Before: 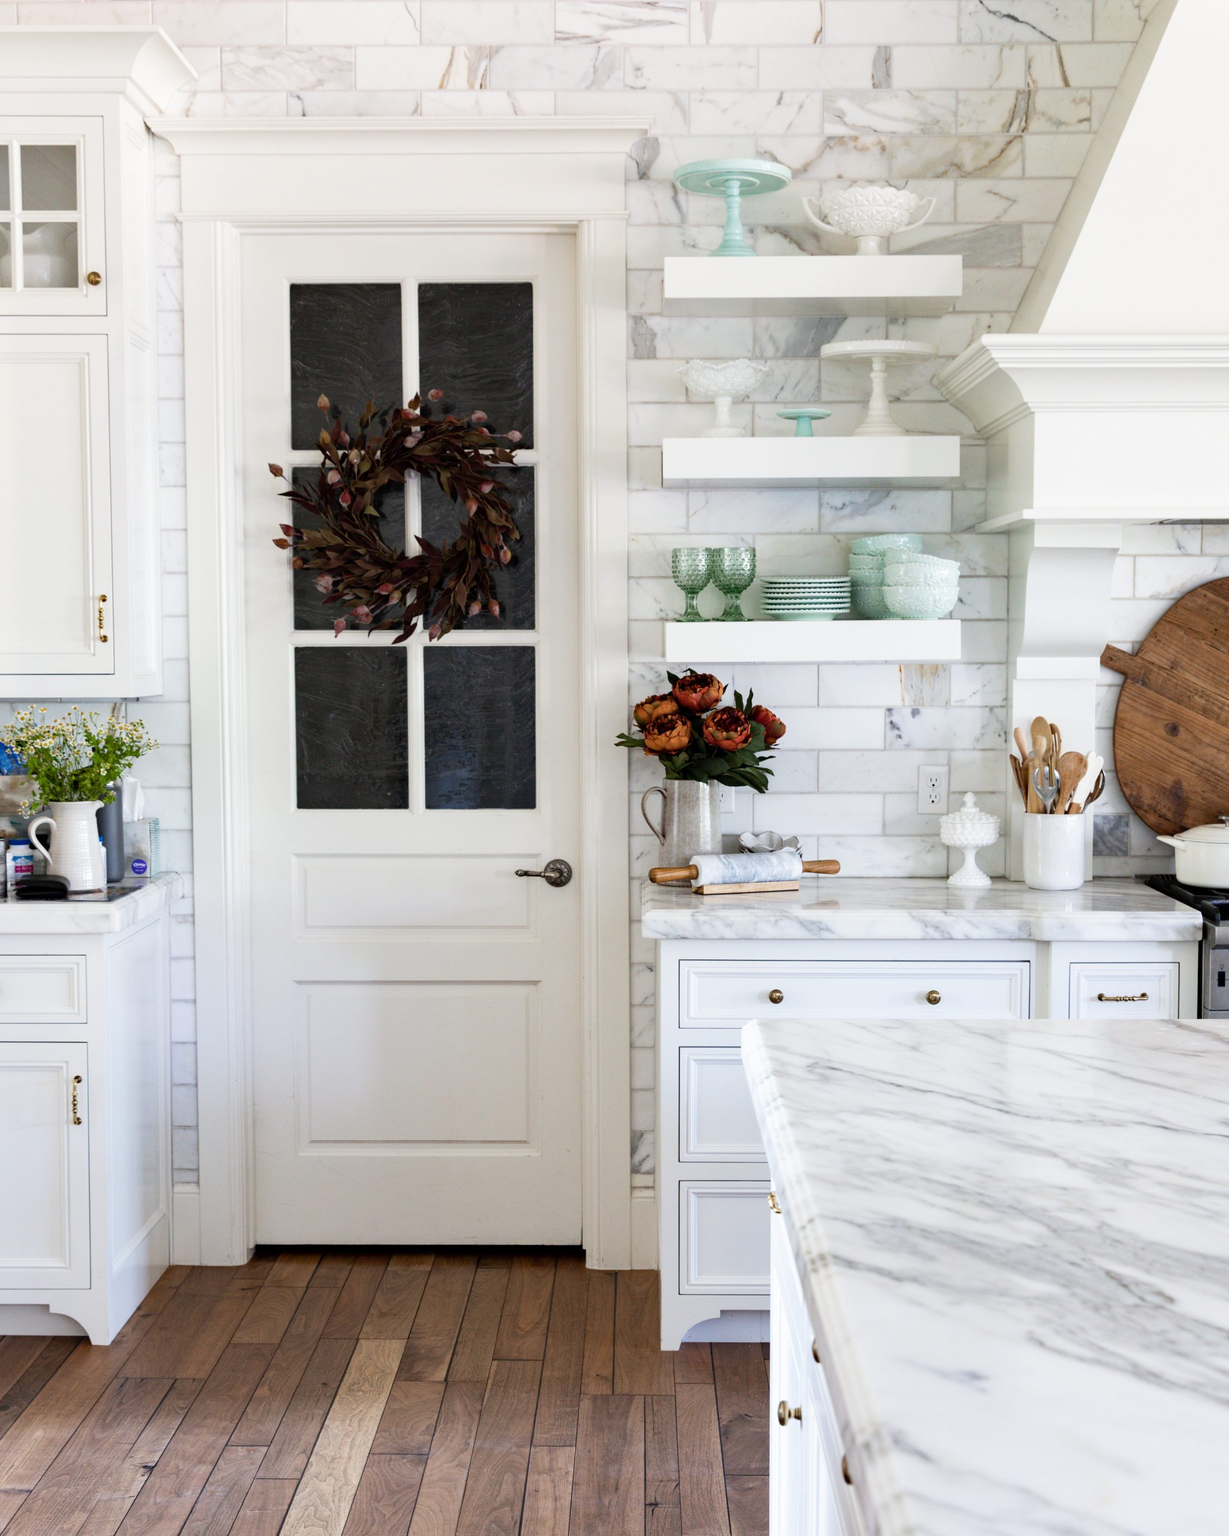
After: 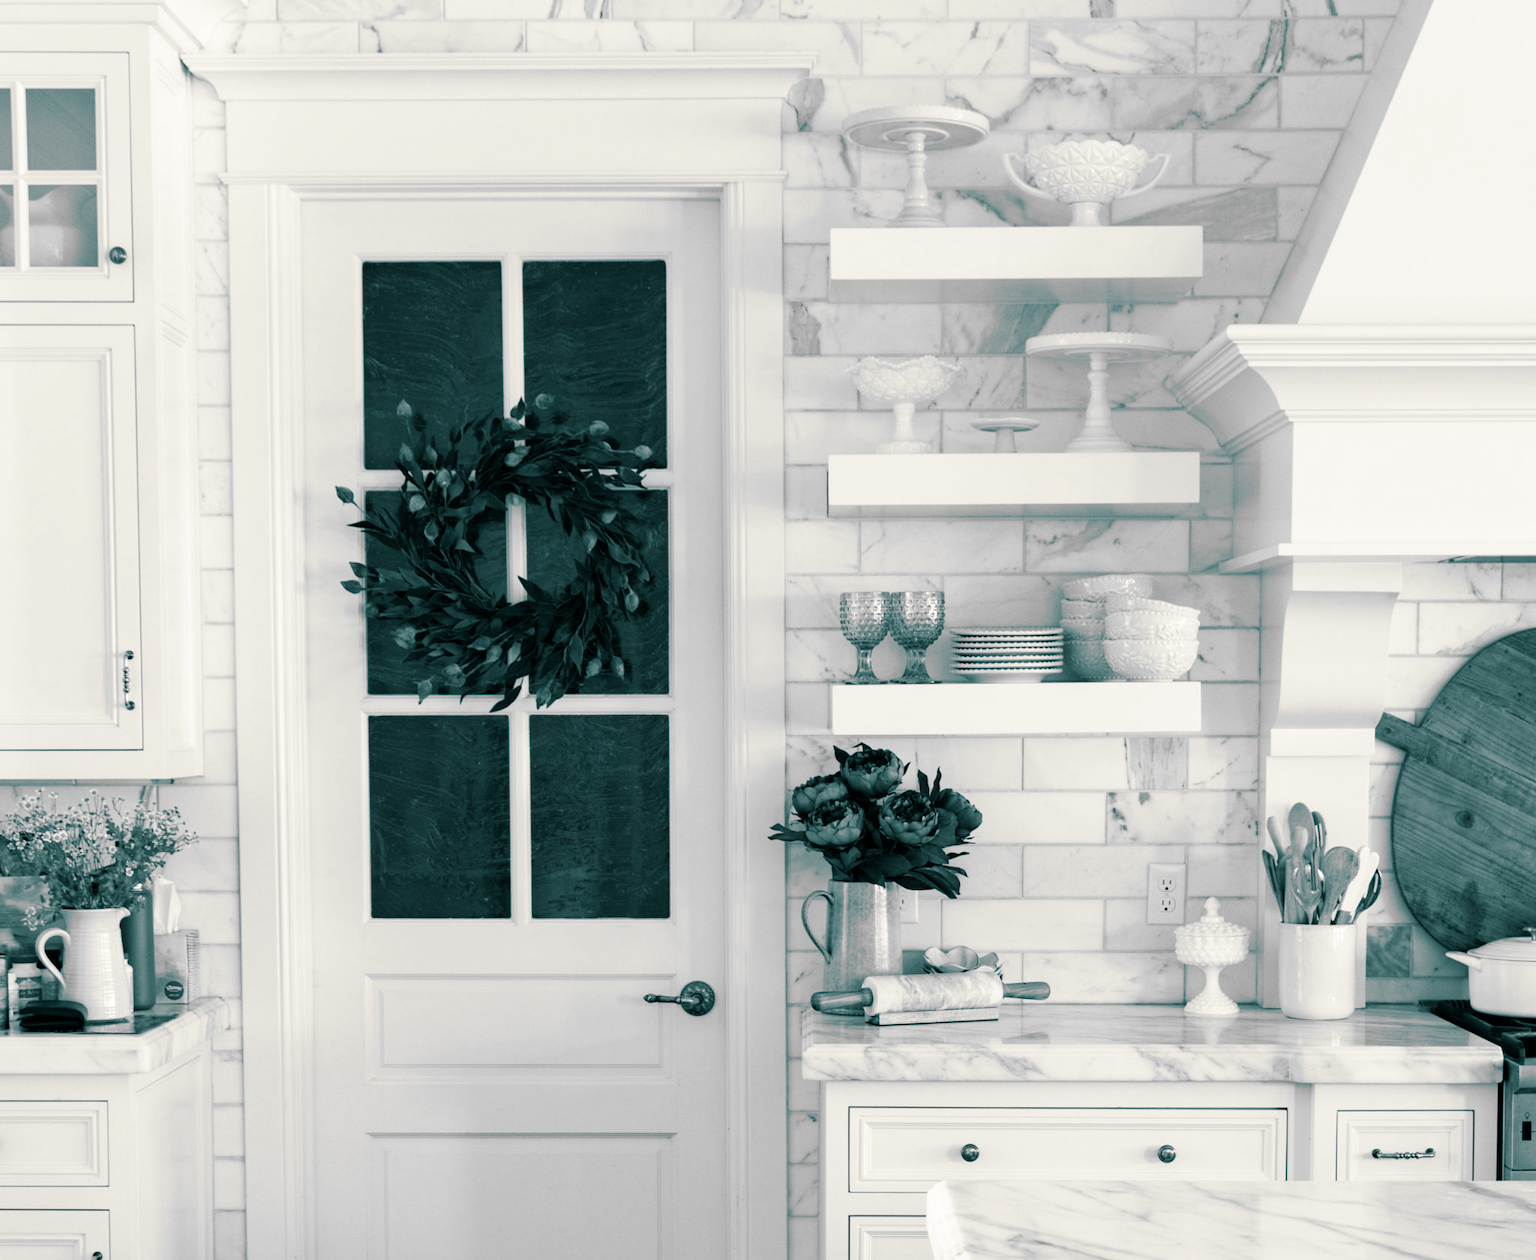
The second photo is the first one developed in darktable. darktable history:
split-toning: shadows › hue 186.43°, highlights › hue 49.29°, compress 30.29%
white balance: red 1, blue 1
monochrome: on, module defaults
color zones: curves: ch0 [(0, 0.5) (0.143, 0.52) (0.286, 0.5) (0.429, 0.5) (0.571, 0.5) (0.714, 0.5) (0.857, 0.5) (1, 0.5)]; ch1 [(0, 0.489) (0.155, 0.45) (0.286, 0.466) (0.429, 0.5) (0.571, 0.5) (0.714, 0.5) (0.857, 0.5) (1, 0.489)]
crop and rotate: top 4.848%, bottom 29.503%
